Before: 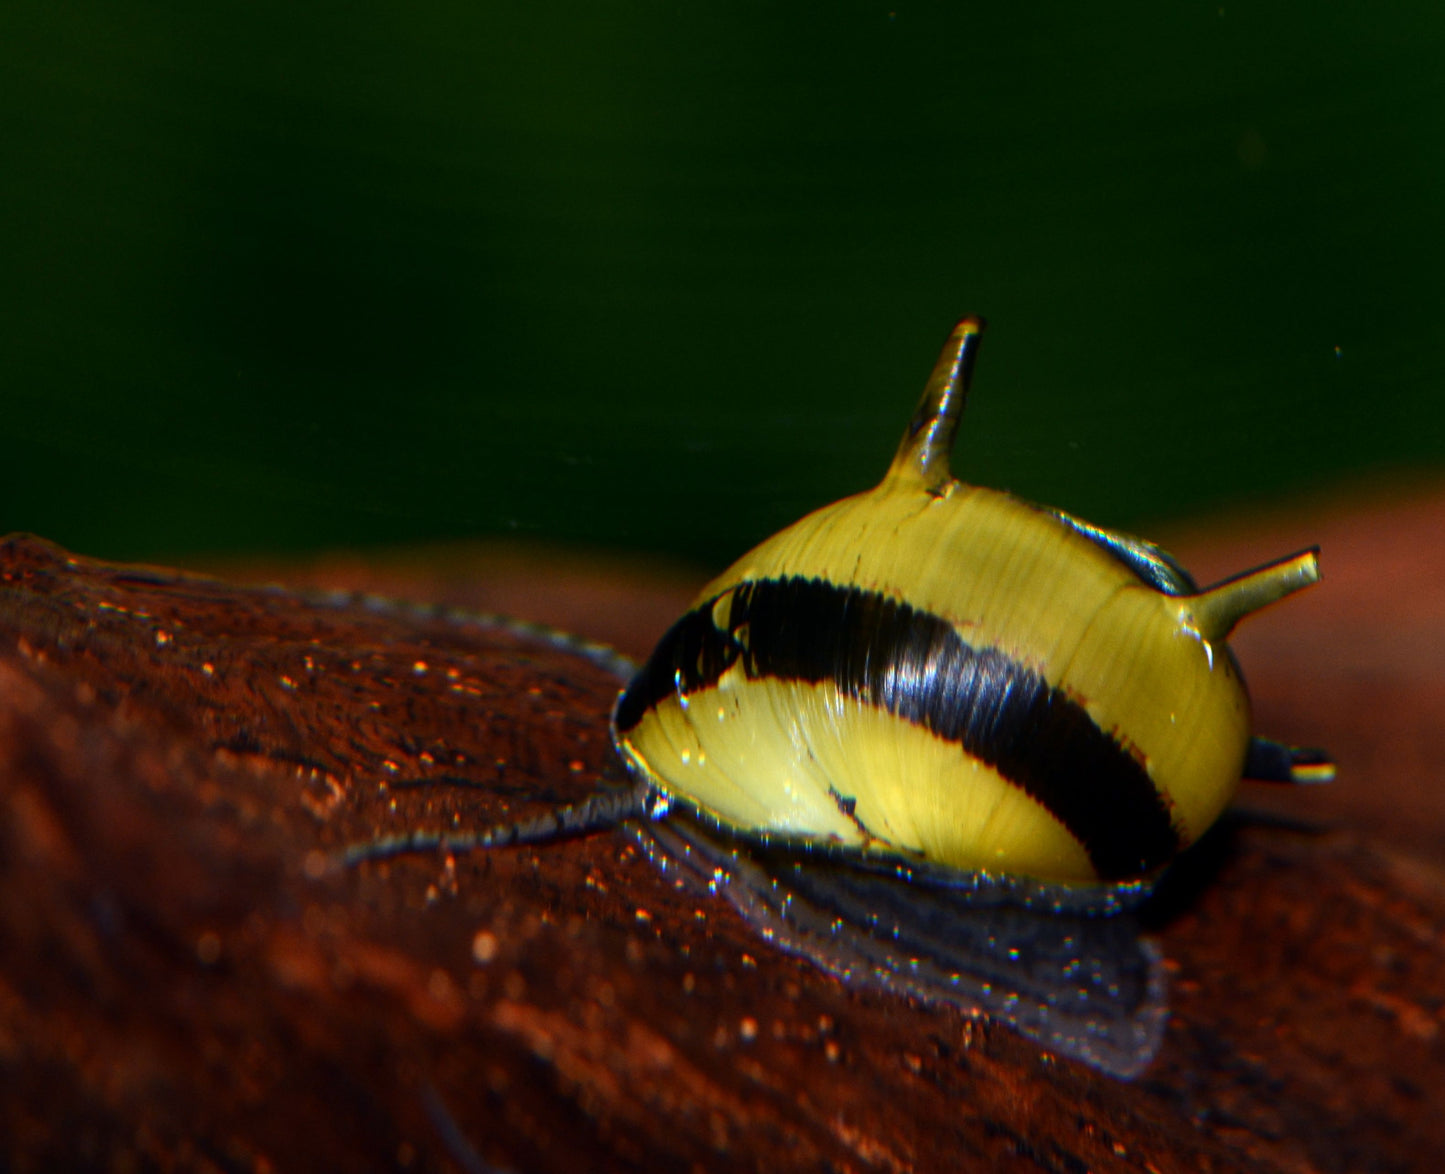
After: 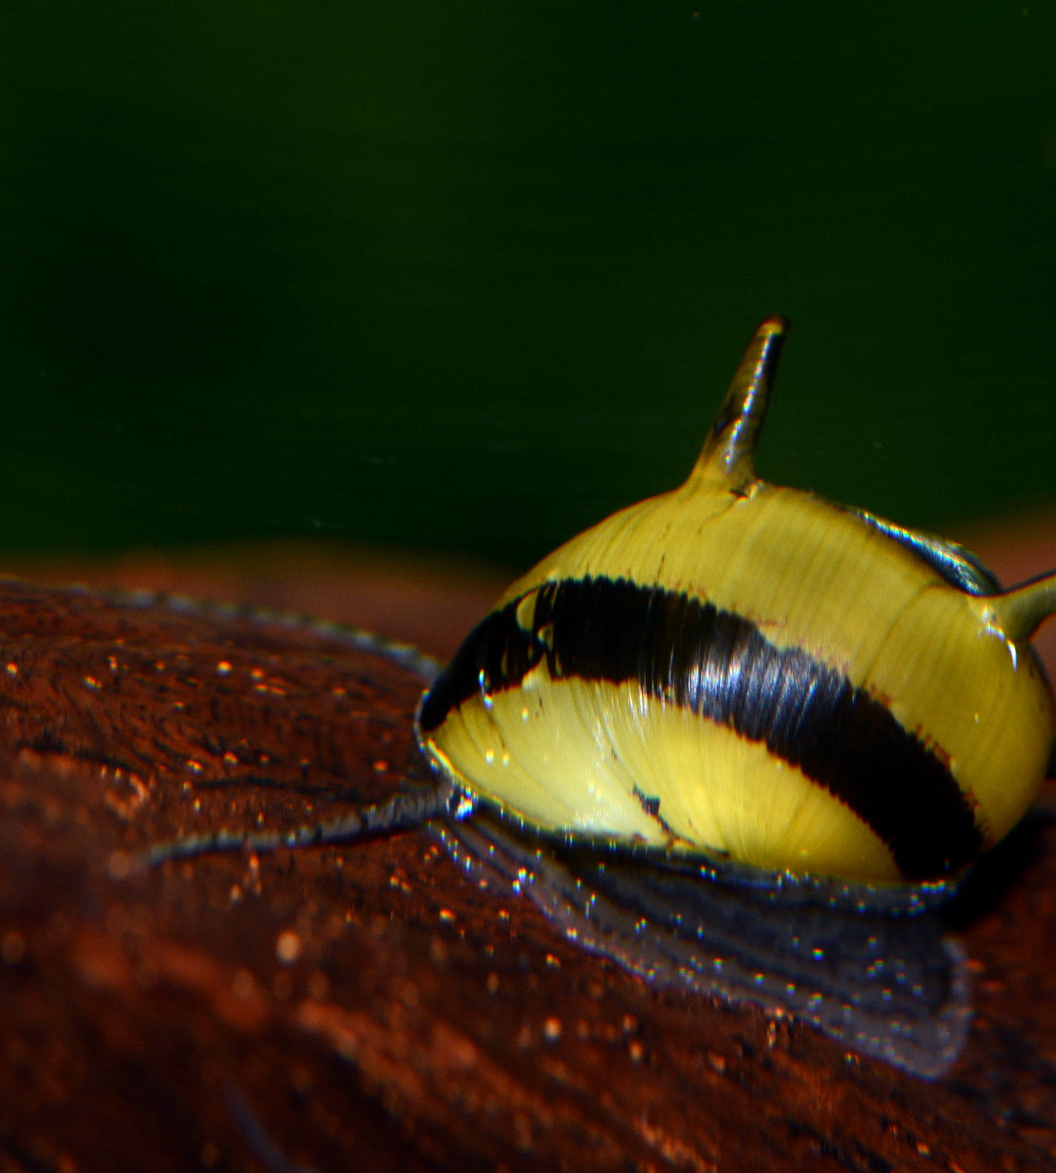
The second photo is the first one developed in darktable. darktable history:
exposure: compensate highlight preservation false
crop: left 13.609%, right 13.283%
